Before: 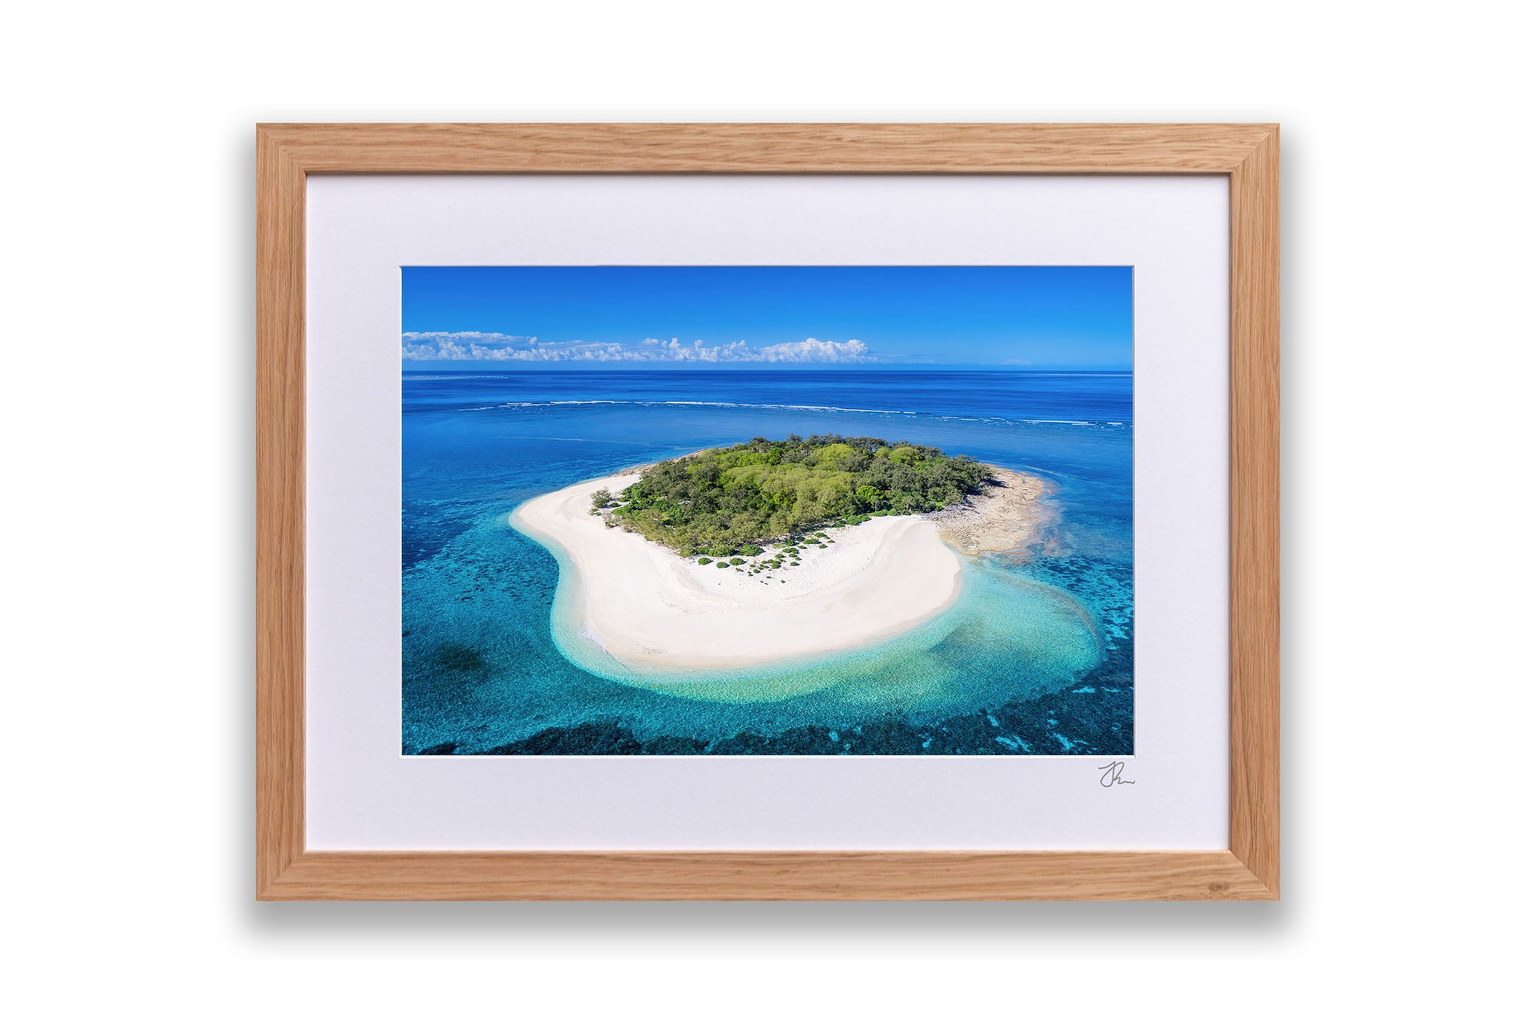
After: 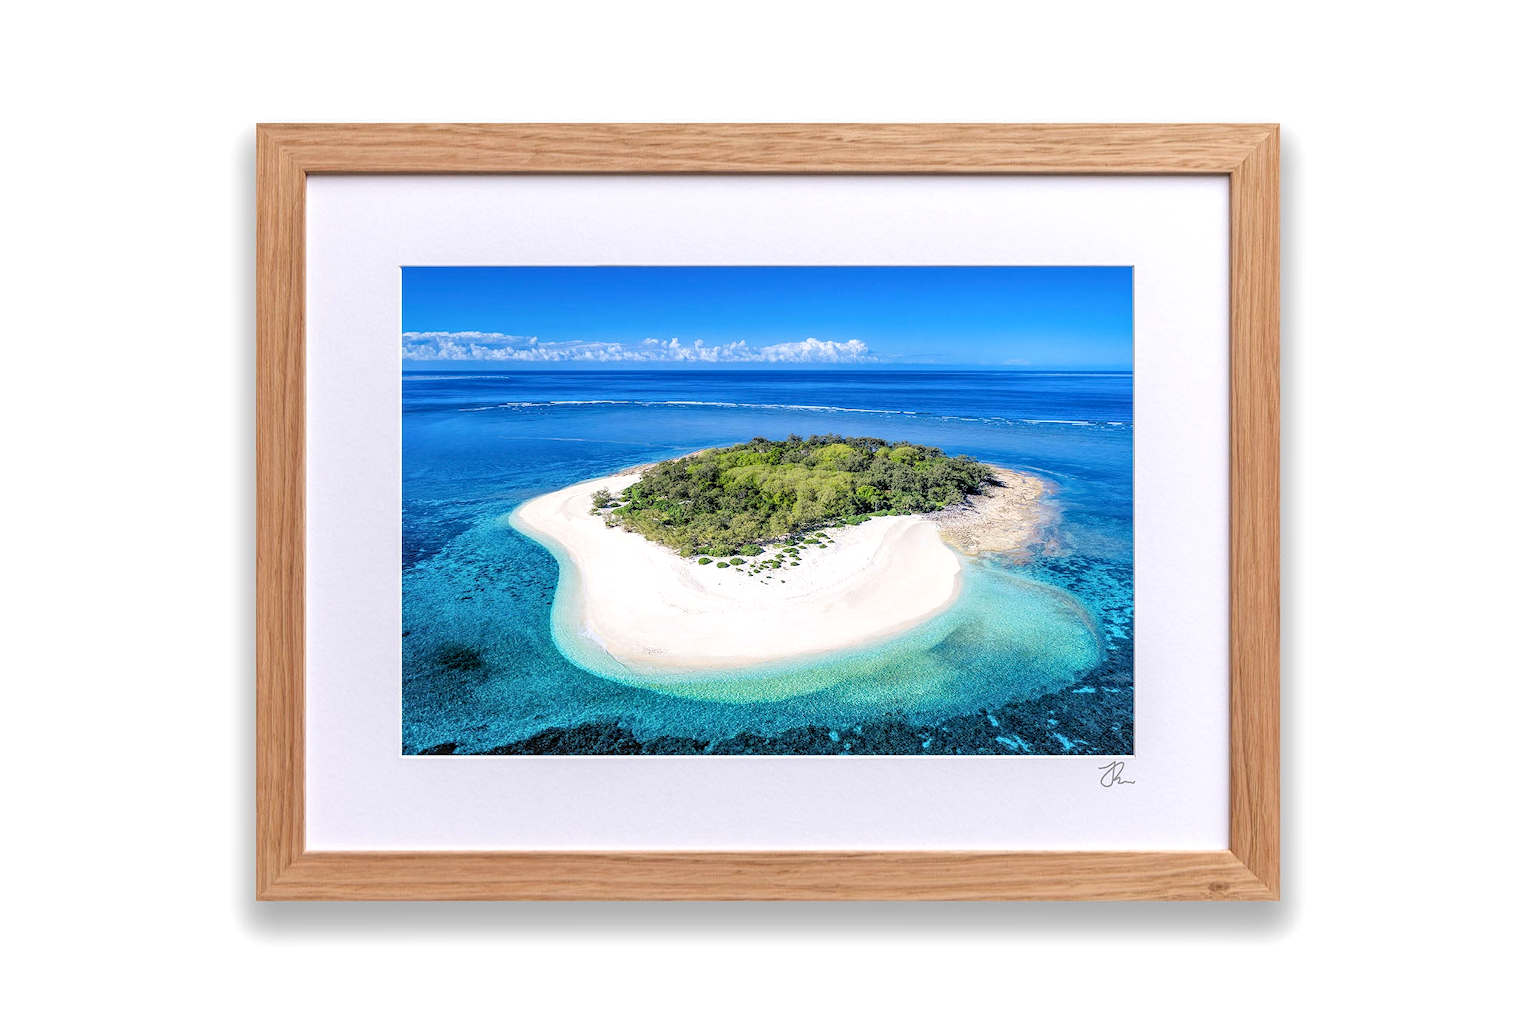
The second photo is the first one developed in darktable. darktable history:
rgb levels: levels [[0.013, 0.434, 0.89], [0, 0.5, 1], [0, 0.5, 1]]
local contrast: on, module defaults
